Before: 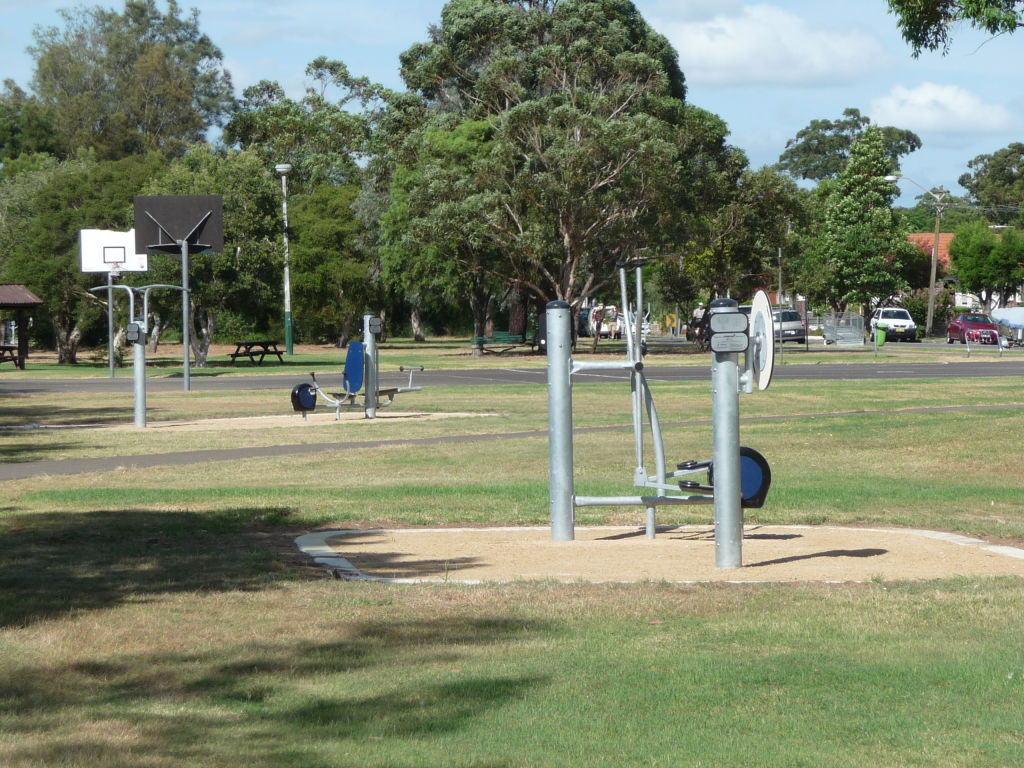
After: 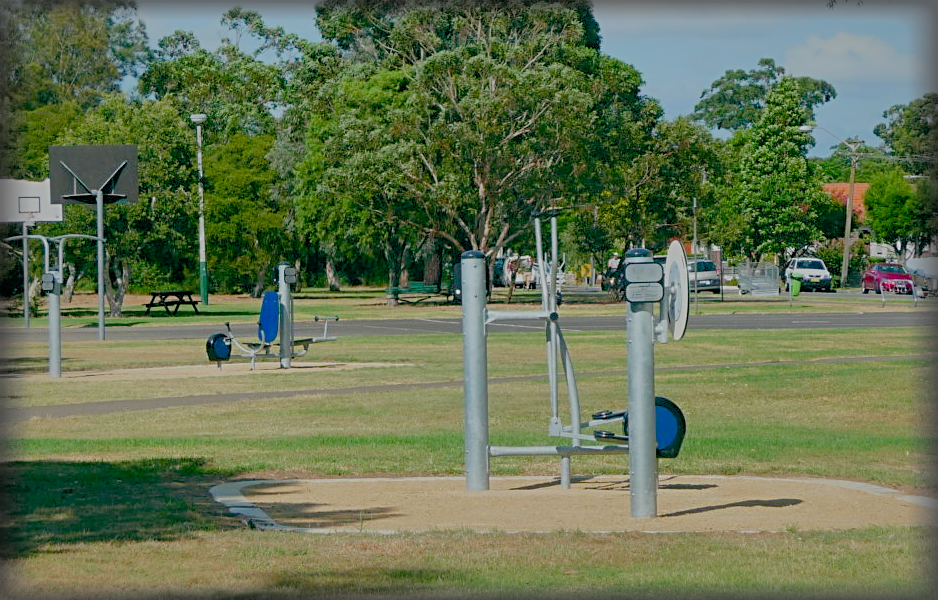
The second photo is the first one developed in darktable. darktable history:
vignetting: fall-off start 93.35%, fall-off radius 6.31%, brightness -0.613, saturation -0.685, automatic ratio true, width/height ratio 1.33, shape 0.042, unbound false
sharpen: radius 3.08
crop: left 8.386%, top 6.55%, bottom 15.297%
color balance rgb: power › chroma 0.24%, power › hue 61.56°, global offset › luminance -0.313%, global offset › chroma 0.117%, global offset › hue 165.21°, perceptual saturation grading › global saturation 35.037%, perceptual saturation grading › highlights -29.94%, perceptual saturation grading › shadows 35.357%, contrast -29.382%
shadows and highlights: shadows -18.5, highlights -73.15
